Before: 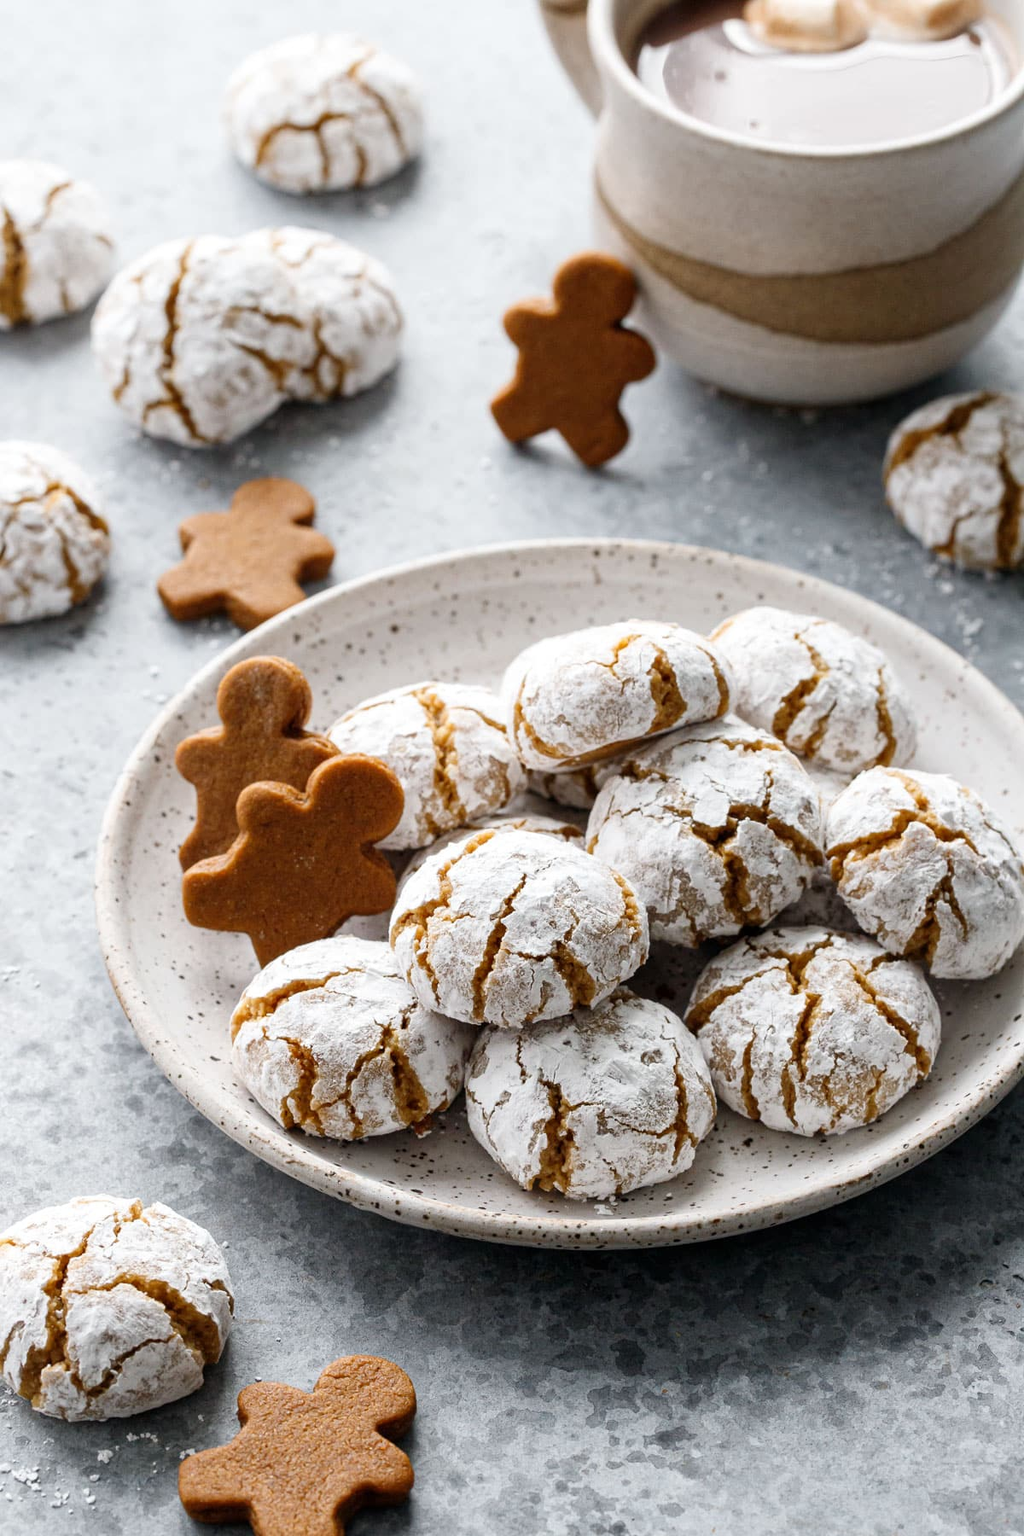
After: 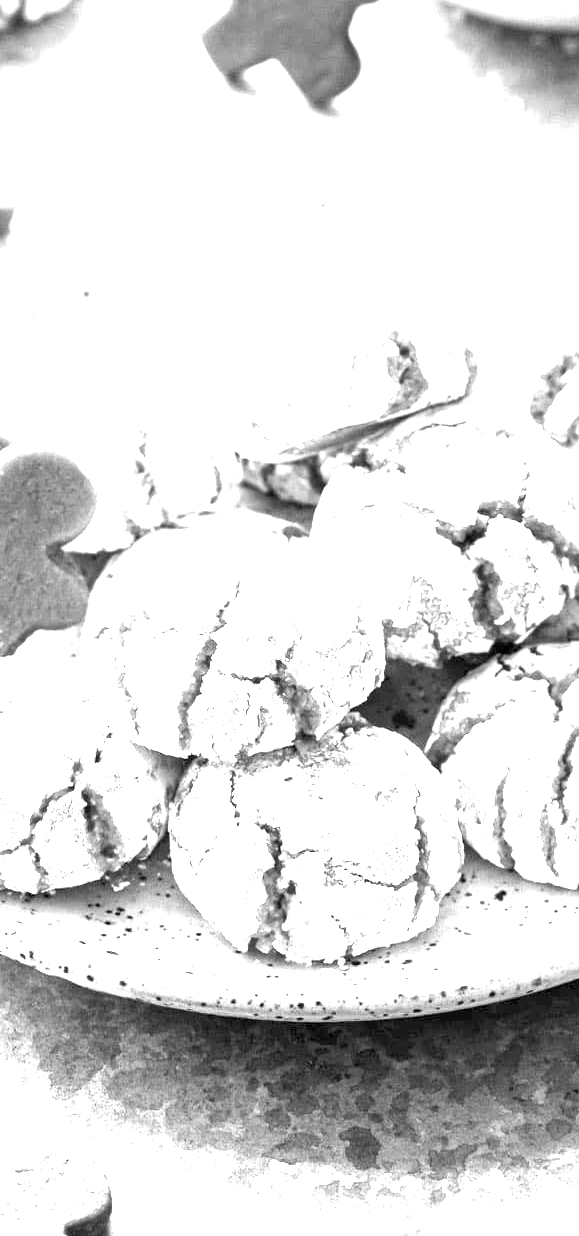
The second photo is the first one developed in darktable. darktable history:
exposure: exposure 3 EV, compensate highlight preservation false
crop: left 31.379%, top 24.658%, right 20.326%, bottom 6.628%
monochrome: on, module defaults
